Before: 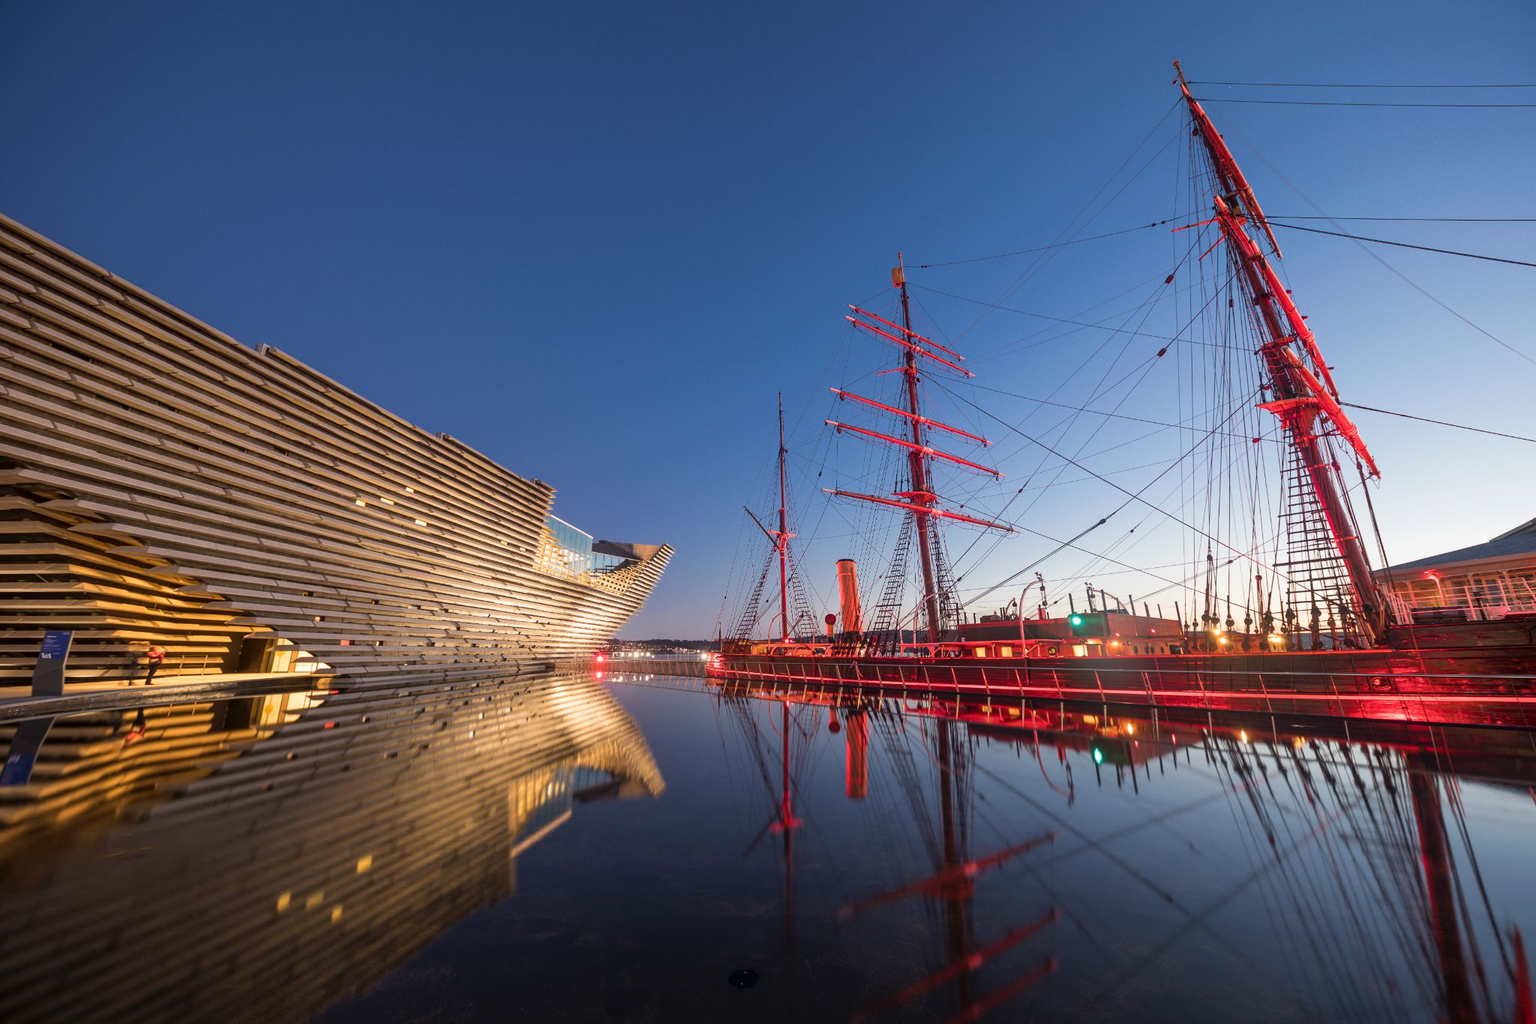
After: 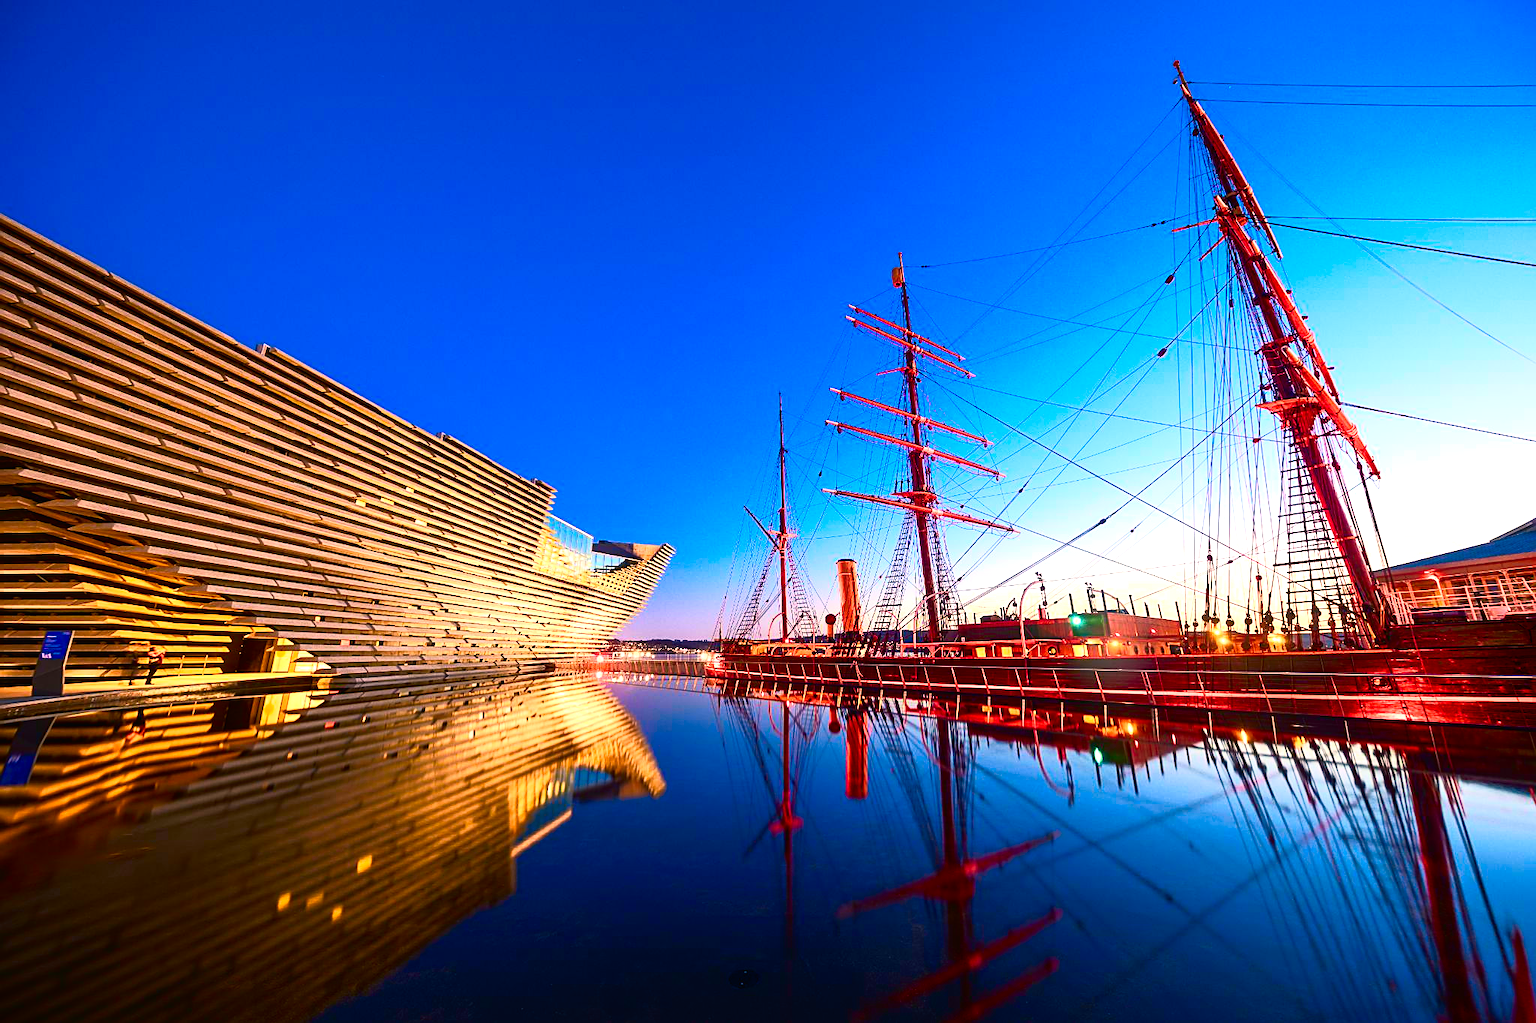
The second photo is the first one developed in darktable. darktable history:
color balance rgb: shadows lift › chroma 2.027%, shadows lift › hue 216.18°, highlights gain › chroma 1.723%, highlights gain › hue 56.1°, perceptual saturation grading › global saturation 24.555%, perceptual saturation grading › highlights -24.494%, perceptual saturation grading › mid-tones 23.929%, perceptual saturation grading › shadows 40.628%, perceptual brilliance grading › global brilliance 22.025%, perceptual brilliance grading › shadows -35.074%
sharpen: on, module defaults
tone curve: curves: ch0 [(0, 0.013) (0.074, 0.044) (0.251, 0.234) (0.472, 0.511) (0.63, 0.752) (0.746, 0.866) (0.899, 0.956) (1, 1)]; ch1 [(0, 0) (0.08, 0.08) (0.347, 0.394) (0.455, 0.441) (0.5, 0.5) (0.517, 0.53) (0.563, 0.611) (0.617, 0.682) (0.756, 0.788) (0.92, 0.92) (1, 1)]; ch2 [(0, 0) (0.096, 0.056) (0.304, 0.204) (0.5, 0.5) (0.539, 0.575) (0.597, 0.644) (0.92, 0.92) (1, 1)], color space Lab, independent channels, preserve colors none
color zones: curves: ch0 [(0, 0.497) (0.096, 0.361) (0.221, 0.538) (0.429, 0.5) (0.571, 0.5) (0.714, 0.5) (0.857, 0.5) (1, 0.497)]; ch1 [(0, 0.5) (0.143, 0.5) (0.257, -0.002) (0.429, 0.04) (0.571, -0.001) (0.714, -0.015) (0.857, 0.024) (1, 0.5)], mix -136.65%
